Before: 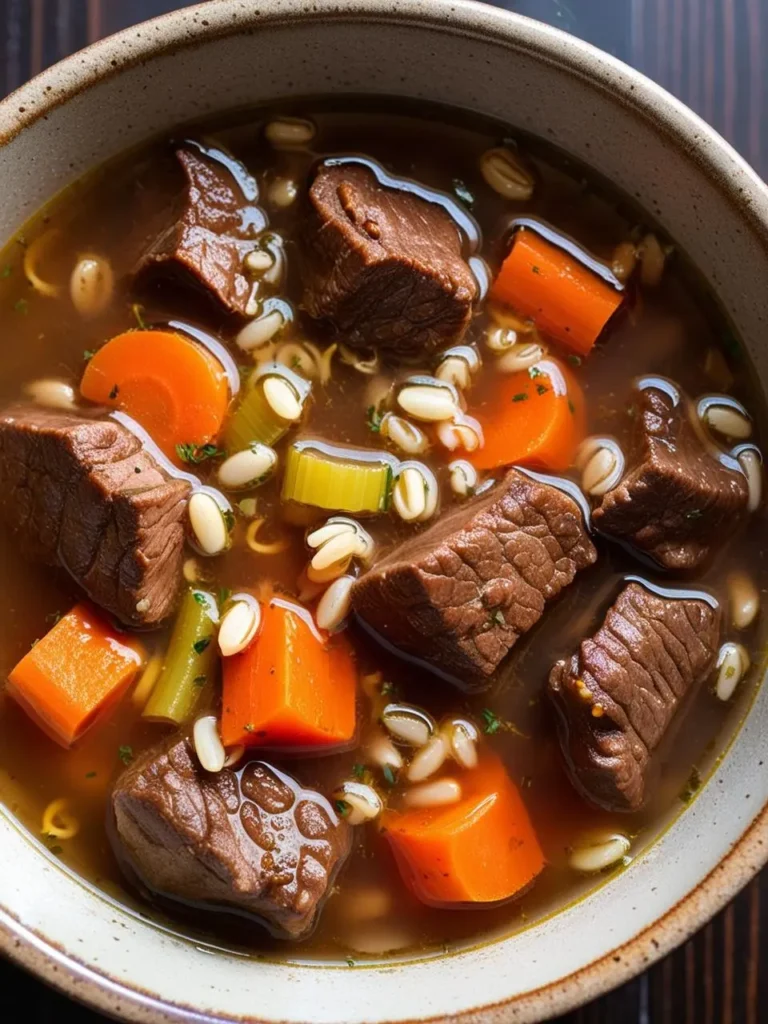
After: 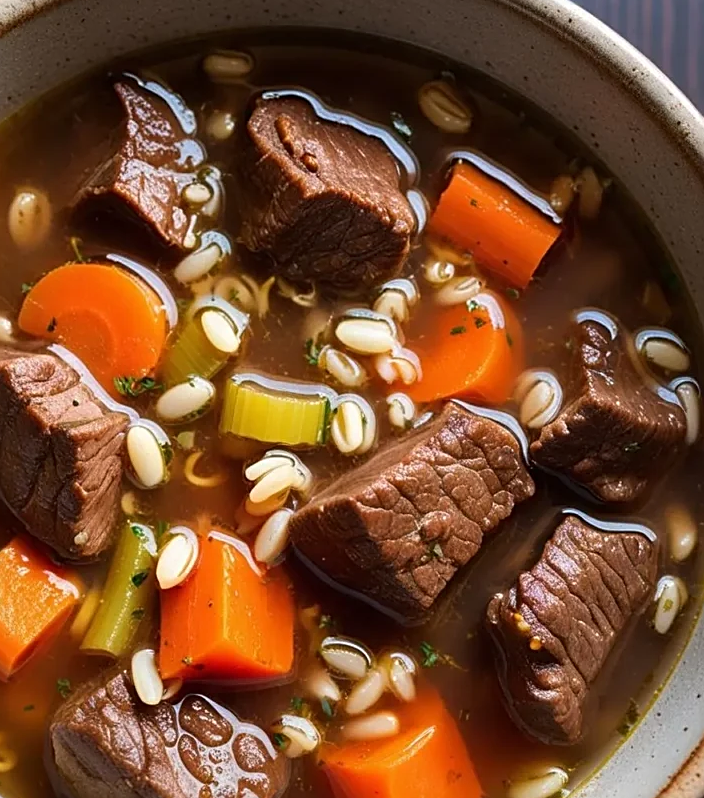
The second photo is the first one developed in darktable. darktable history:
sharpen: on, module defaults
crop: left 8.155%, top 6.611%, bottom 15.385%
